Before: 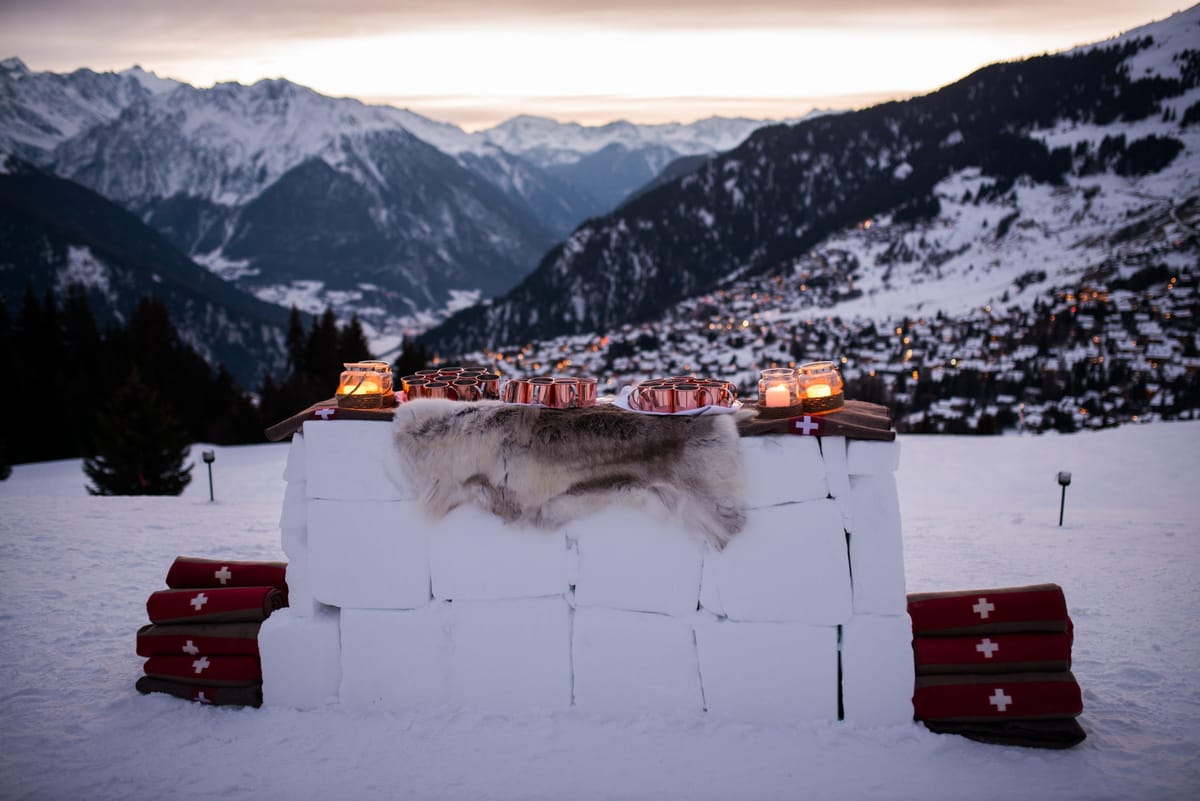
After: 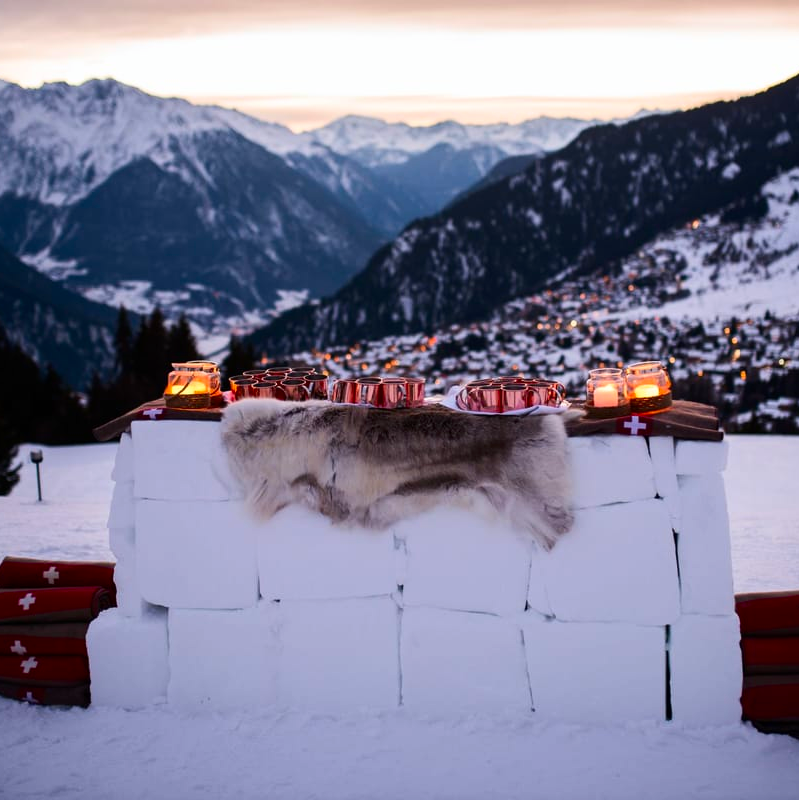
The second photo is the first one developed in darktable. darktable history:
color correction: highlights a* 0.003, highlights b* -0.283
contrast brightness saturation: contrast 0.16, saturation 0.32
crop and rotate: left 14.385%, right 18.948%
